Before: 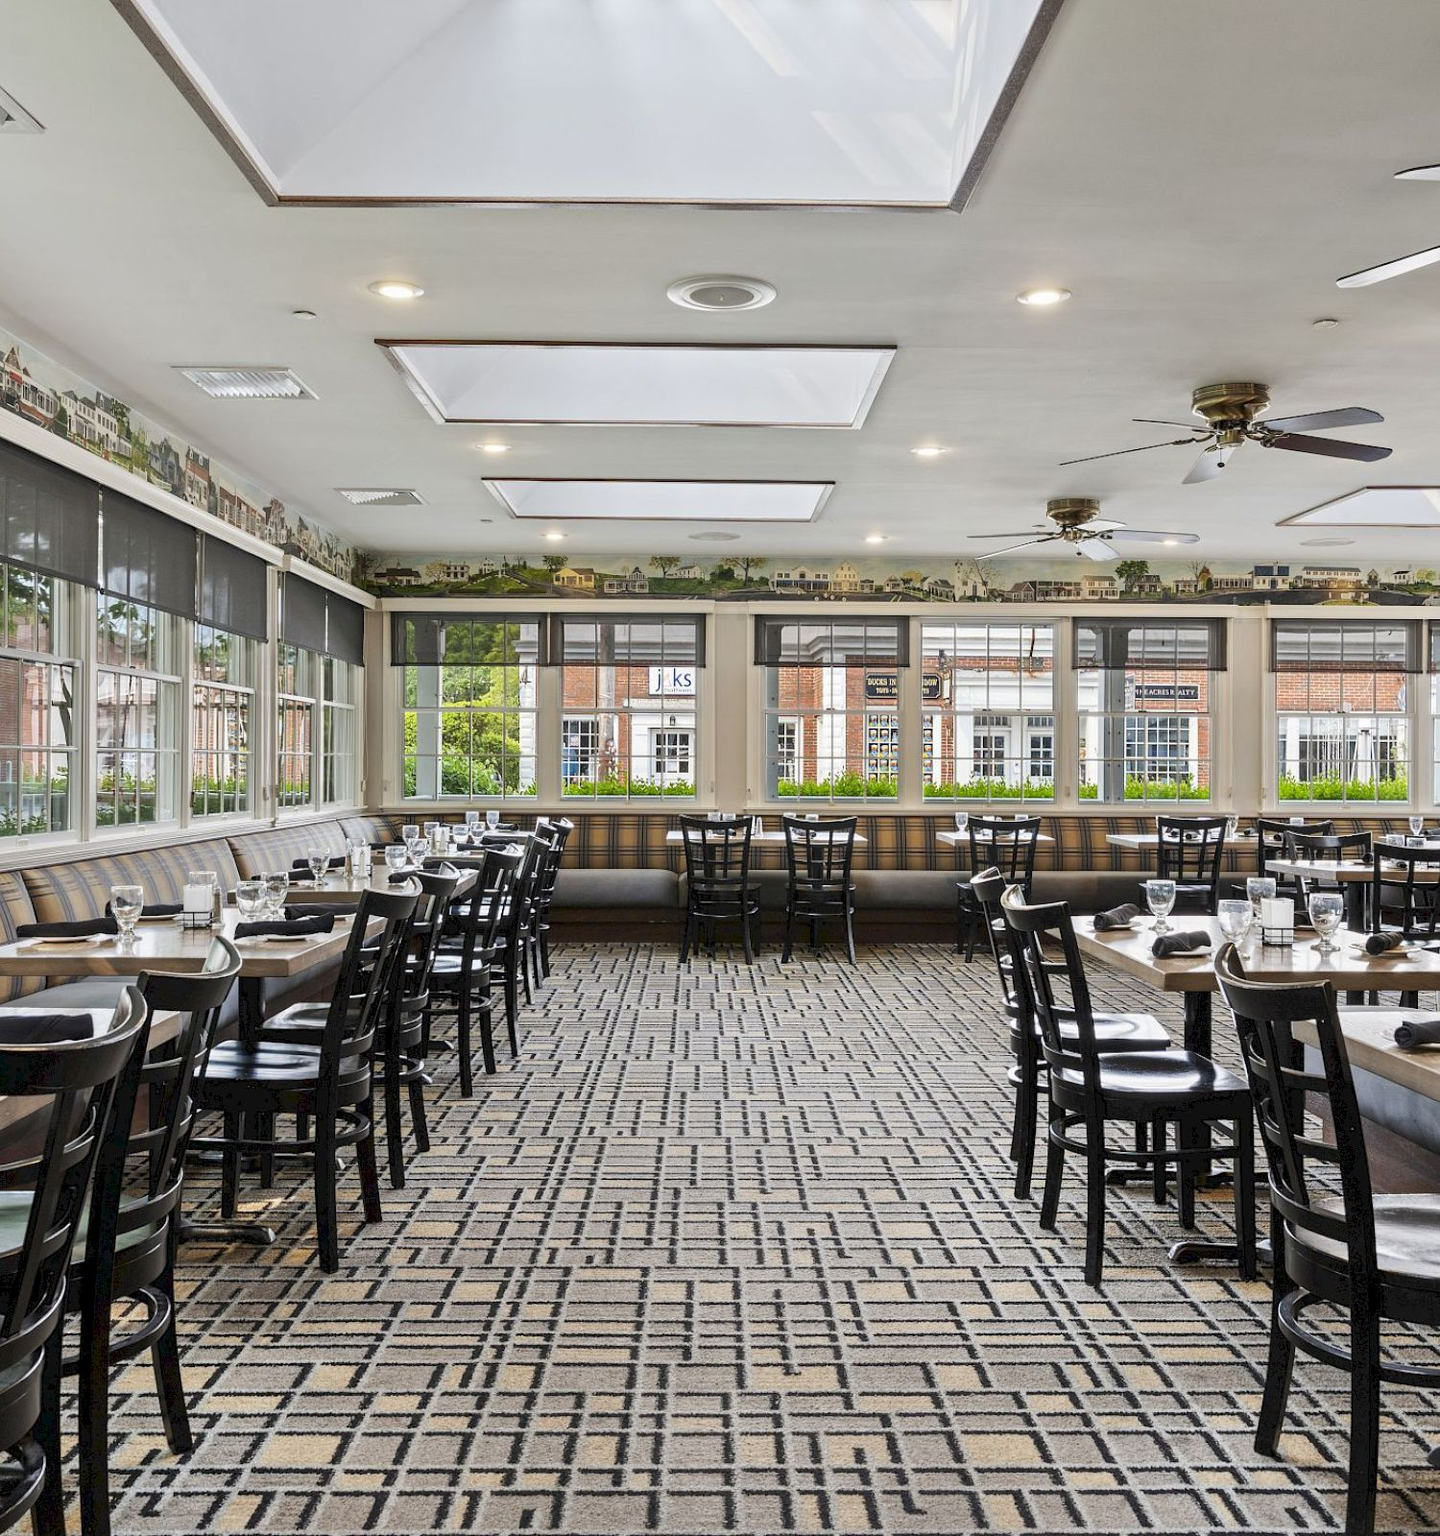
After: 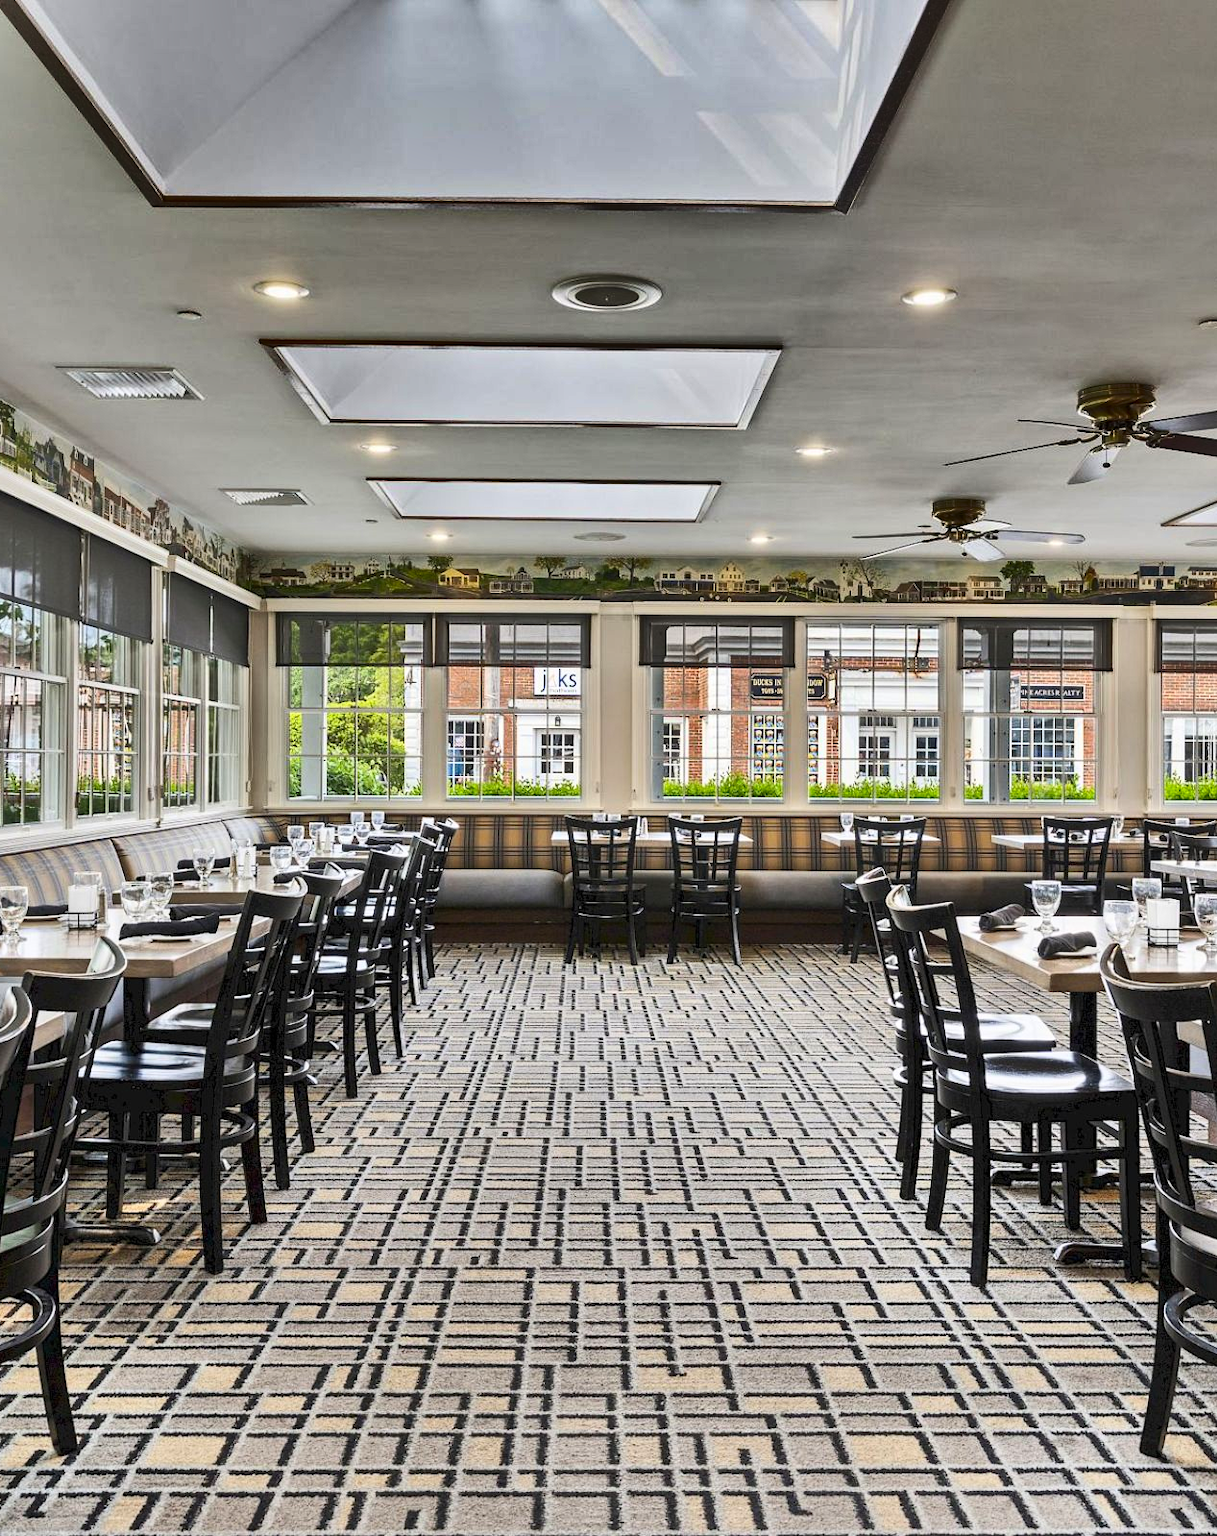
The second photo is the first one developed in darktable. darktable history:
crop: left 8.055%, right 7.434%
shadows and highlights: shadows 20.81, highlights -82.34, soften with gaussian
contrast brightness saturation: contrast 0.197, brightness 0.143, saturation 0.15
